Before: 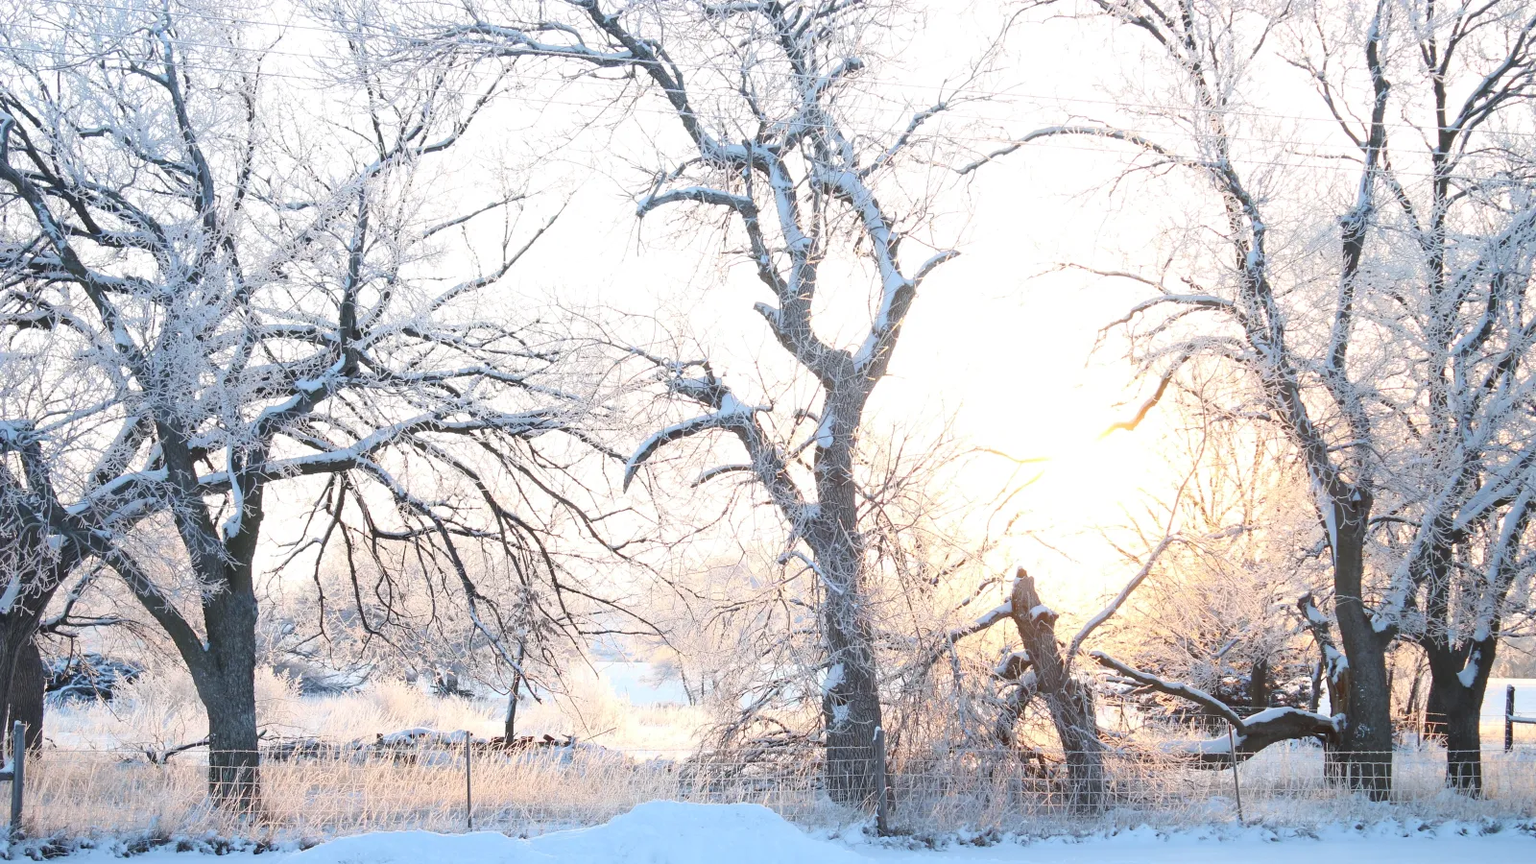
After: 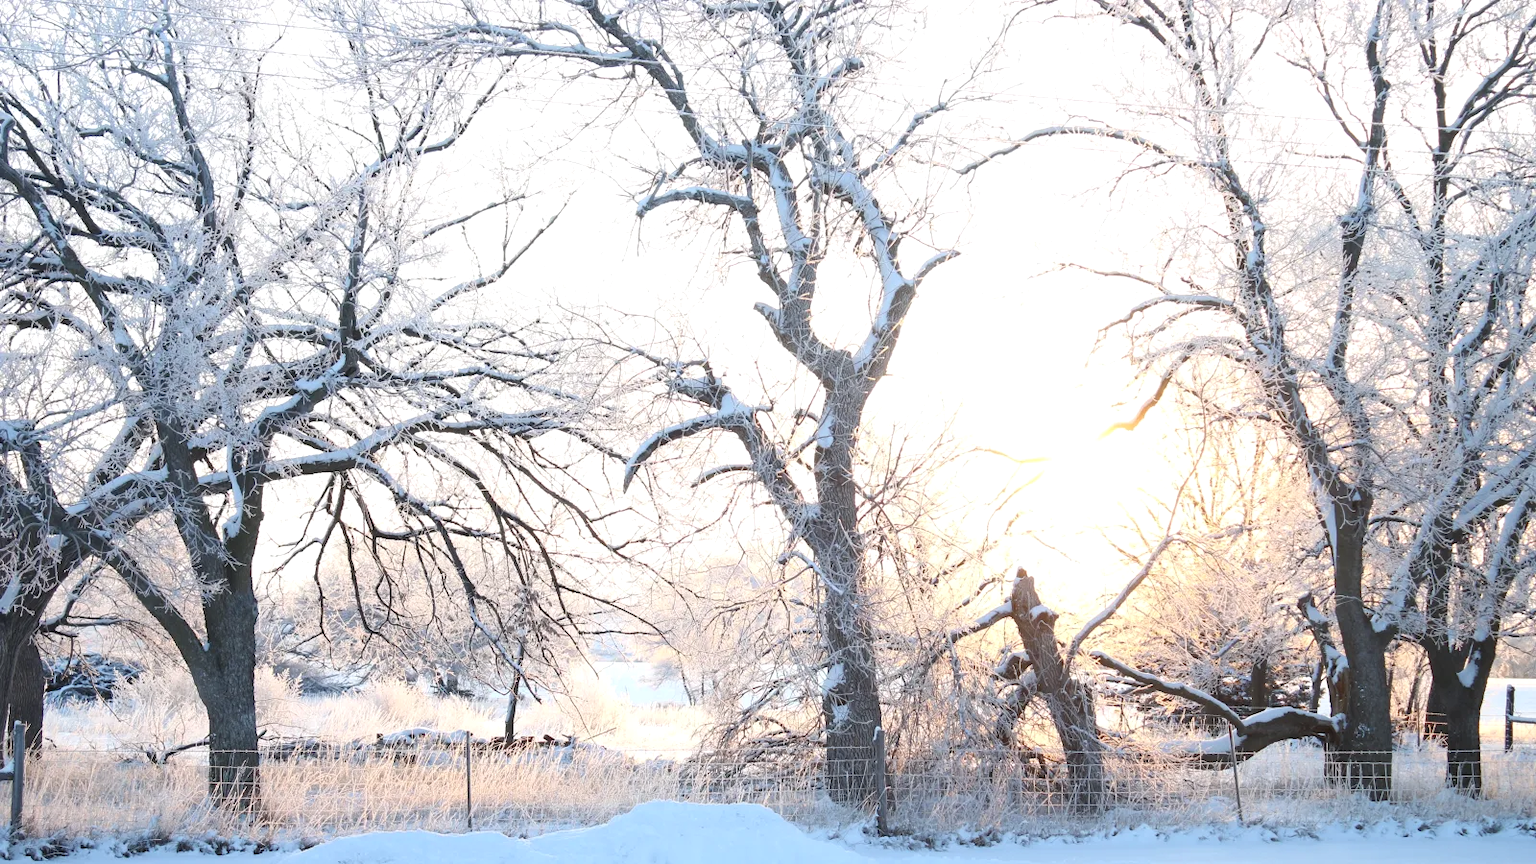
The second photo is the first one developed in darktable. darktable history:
color balance rgb: perceptual saturation grading › global saturation 0.514%, contrast 4.956%
contrast brightness saturation: saturation -0.051
